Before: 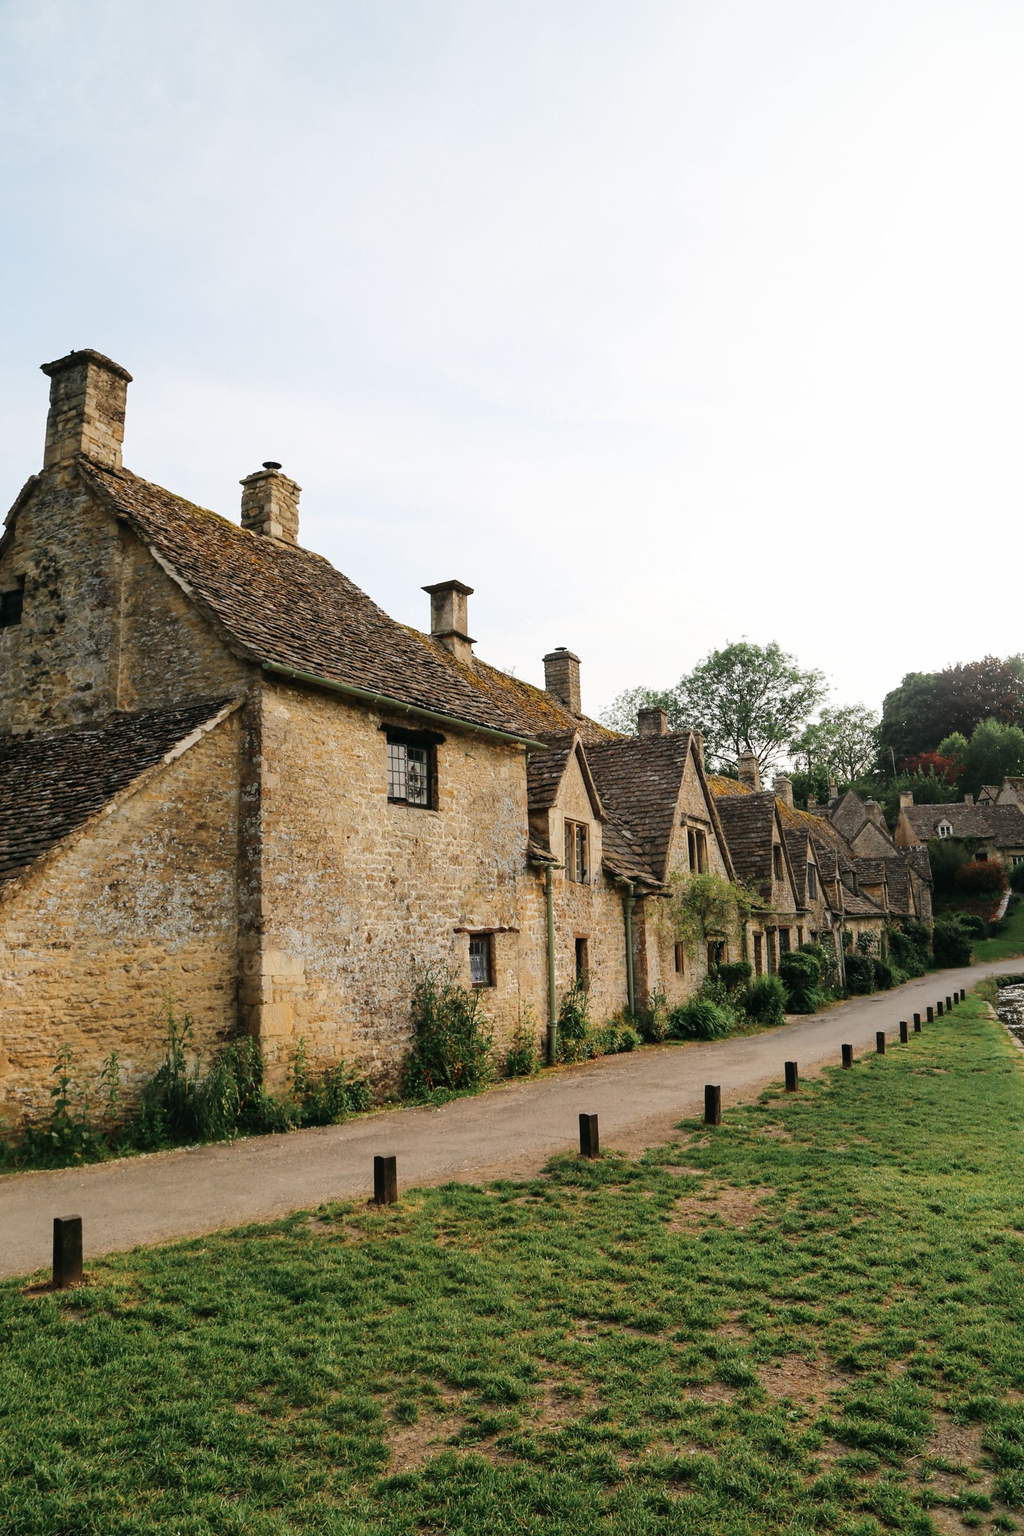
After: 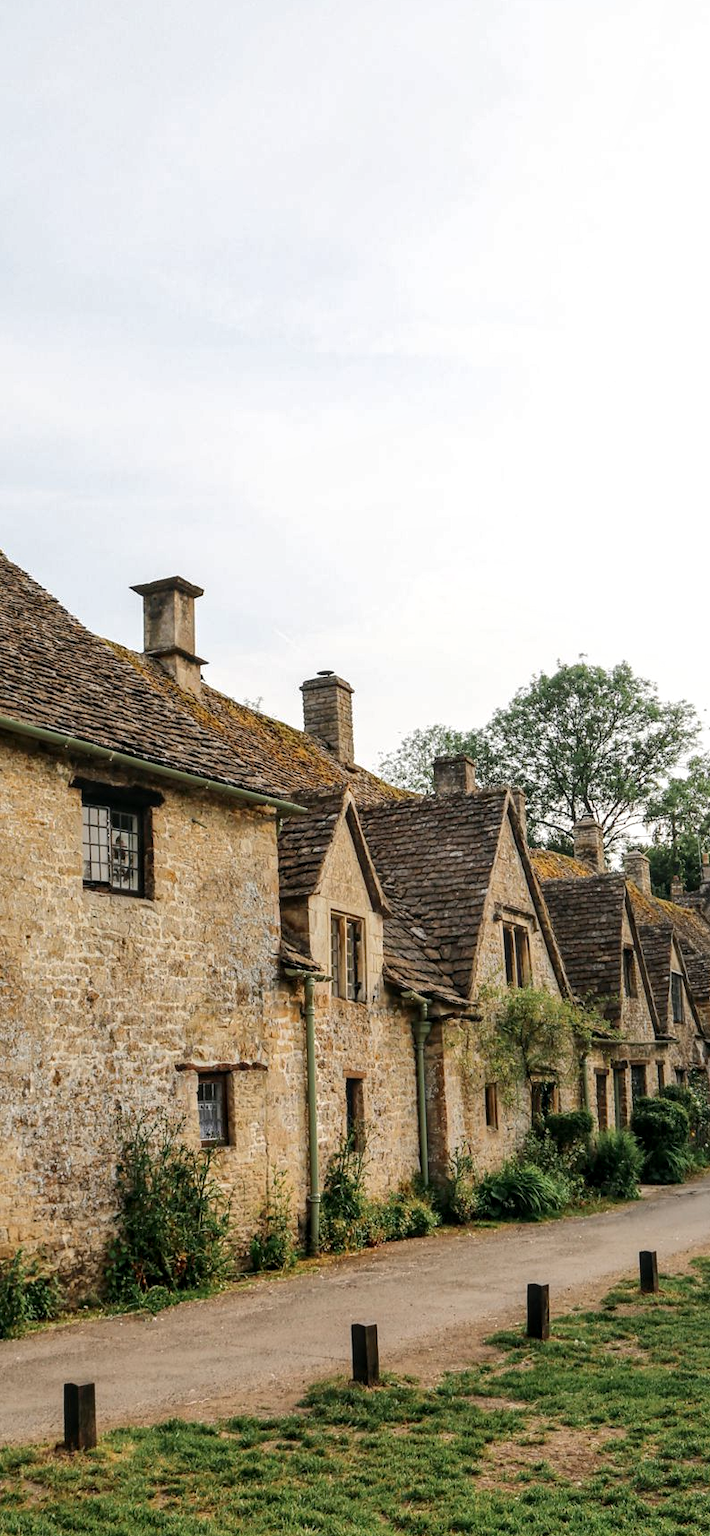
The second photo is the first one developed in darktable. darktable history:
crop: left 32.075%, top 10.976%, right 18.355%, bottom 17.596%
white balance: emerald 1
local contrast: on, module defaults
shadows and highlights: shadows 10, white point adjustment 1, highlights -40
